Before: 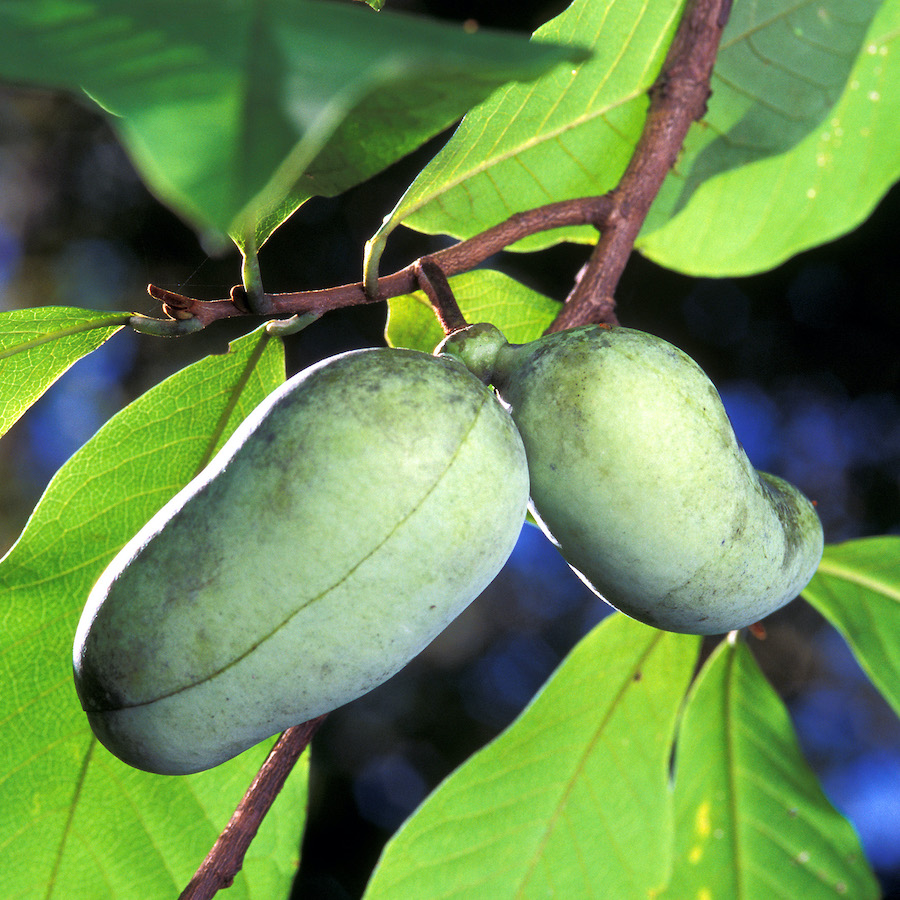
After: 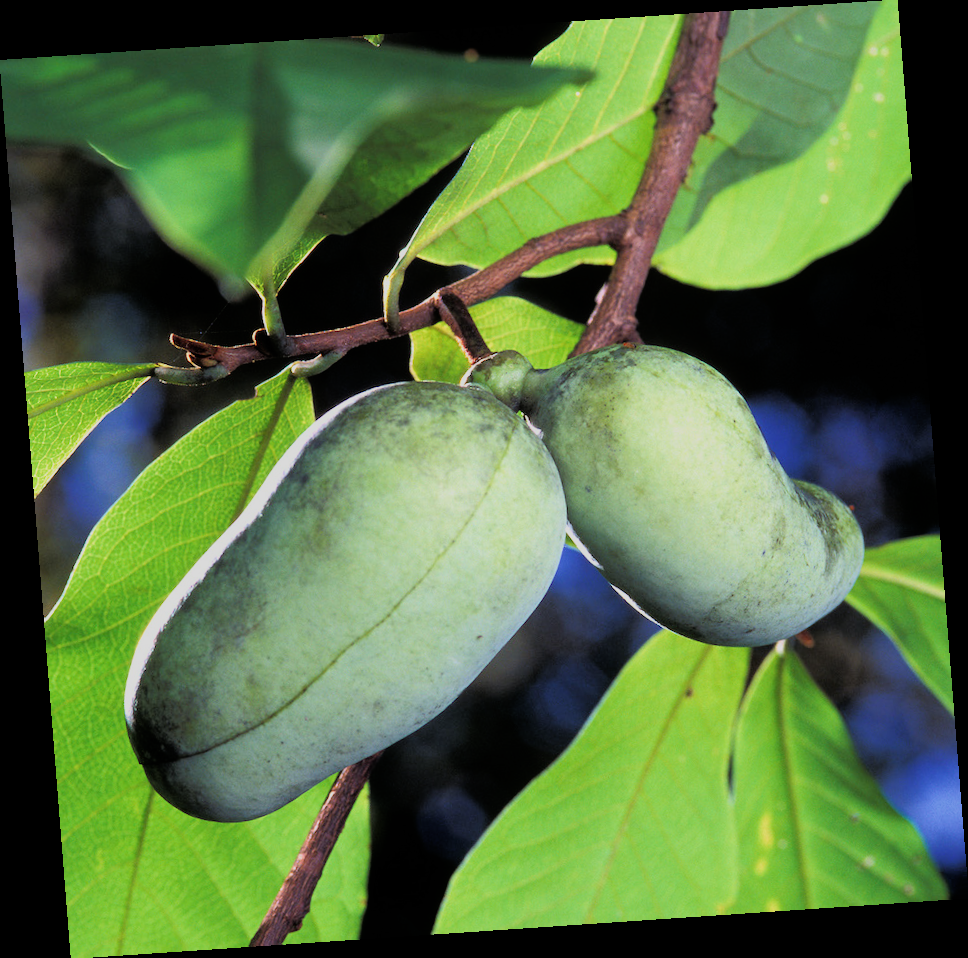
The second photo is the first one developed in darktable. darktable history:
filmic rgb: black relative exposure -7.92 EV, white relative exposure 4.13 EV, threshold 3 EV, hardness 4.02, latitude 51.22%, contrast 1.013, shadows ↔ highlights balance 5.35%, color science v5 (2021), contrast in shadows safe, contrast in highlights safe, enable highlight reconstruction true
rotate and perspective: rotation -4.2°, shear 0.006, automatic cropping off
